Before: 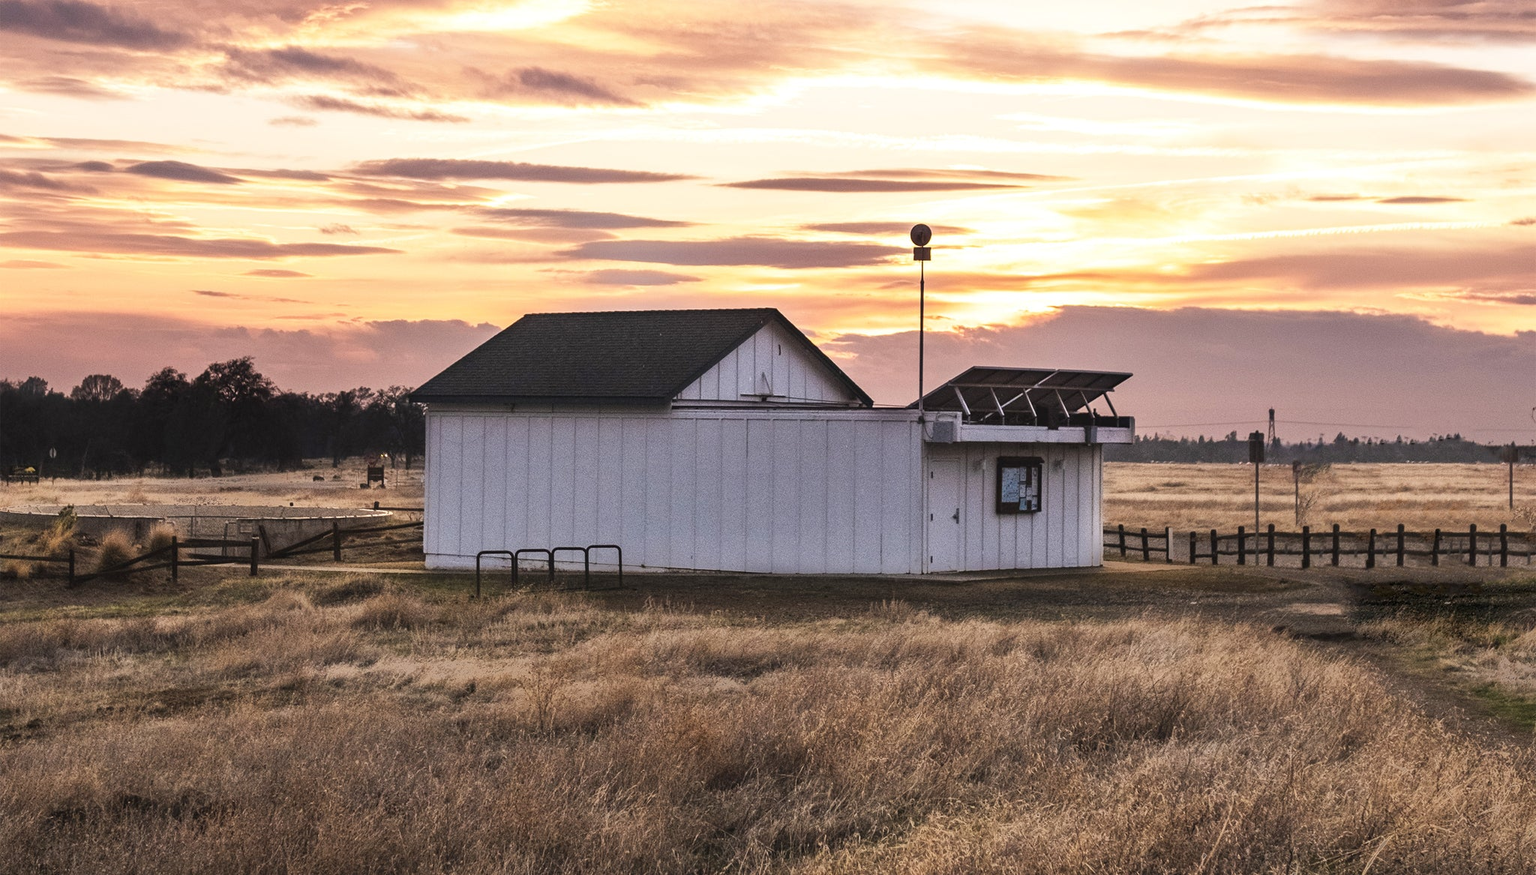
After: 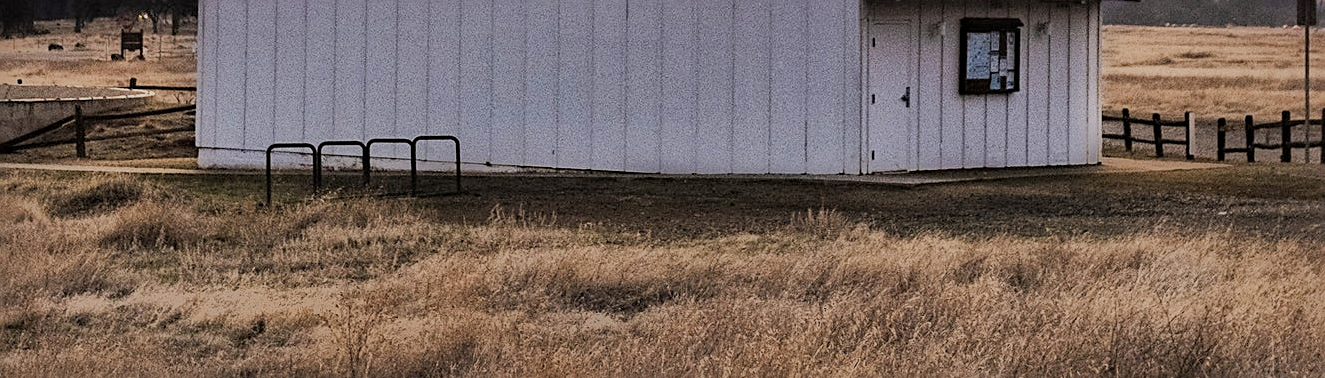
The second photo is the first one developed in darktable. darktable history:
crop: left 18.055%, top 50.704%, right 17.235%, bottom 16.853%
shadows and highlights: on, module defaults
exposure: compensate highlight preservation false
sharpen: on, module defaults
filmic rgb: black relative exposure -7.65 EV, white relative exposure 4.56 EV, hardness 3.61
local contrast: mode bilateral grid, contrast 20, coarseness 49, detail 120%, midtone range 0.2
haze removal: compatibility mode true, adaptive false
